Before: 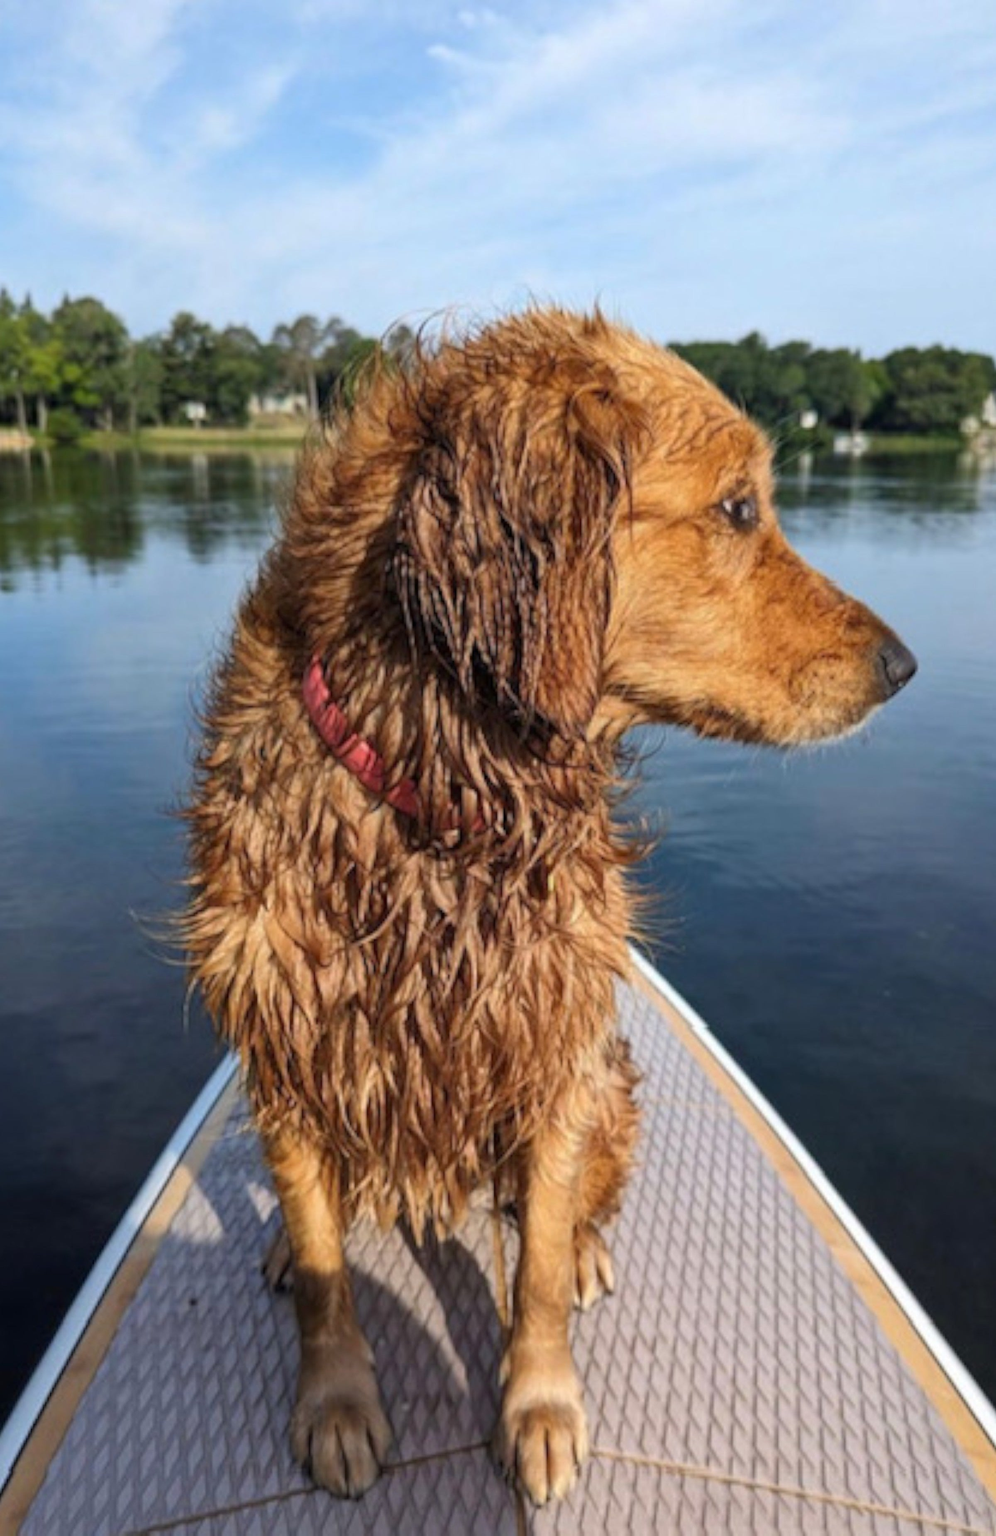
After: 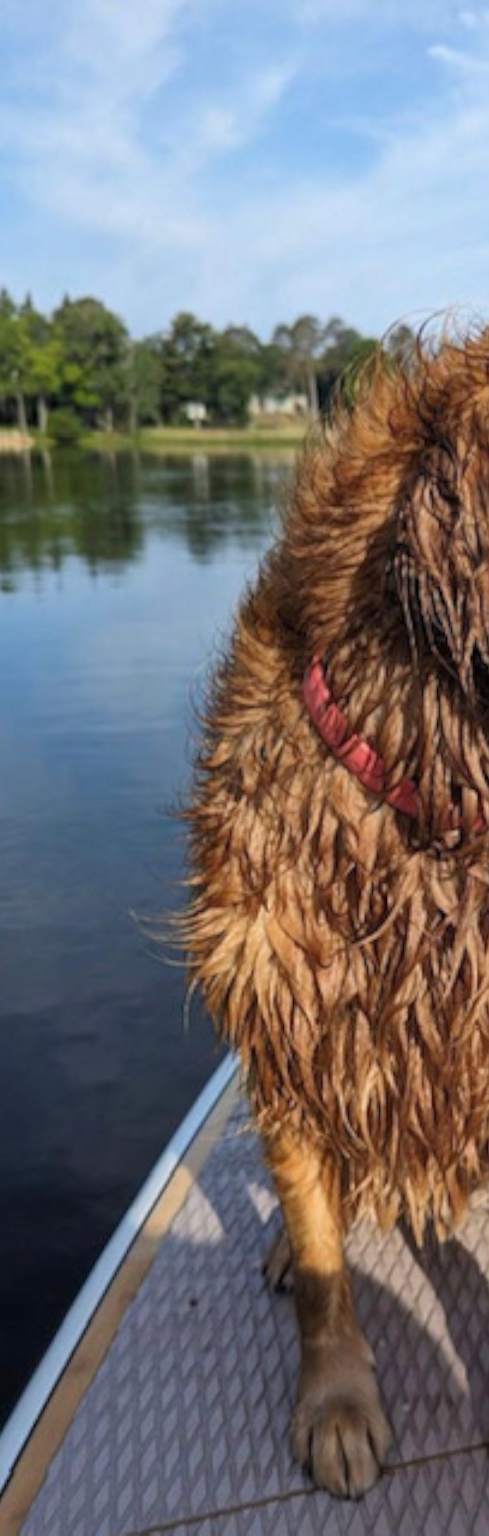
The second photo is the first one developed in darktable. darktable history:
shadows and highlights: shadows 25, highlights -25
crop and rotate: left 0%, top 0%, right 50.845%
